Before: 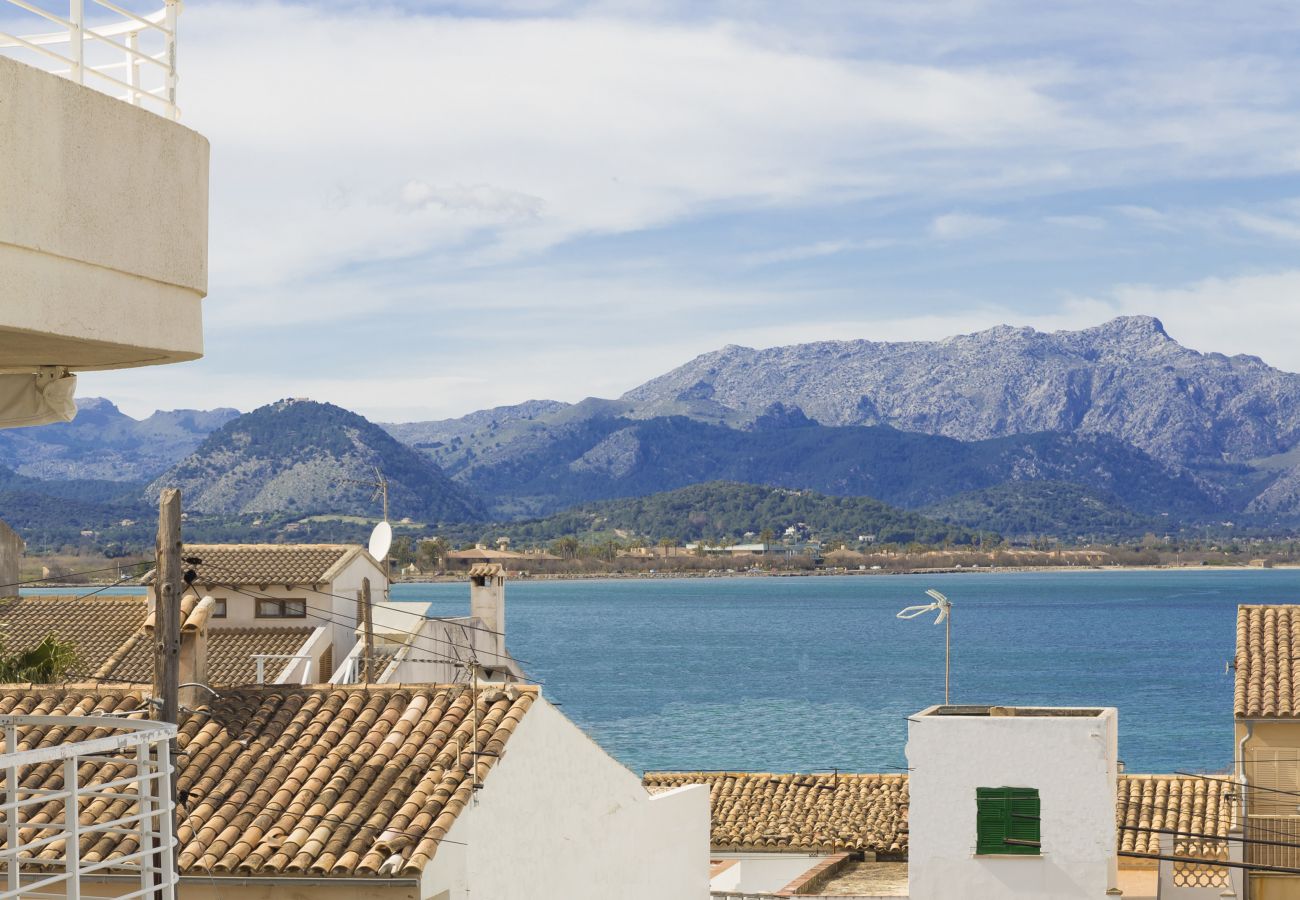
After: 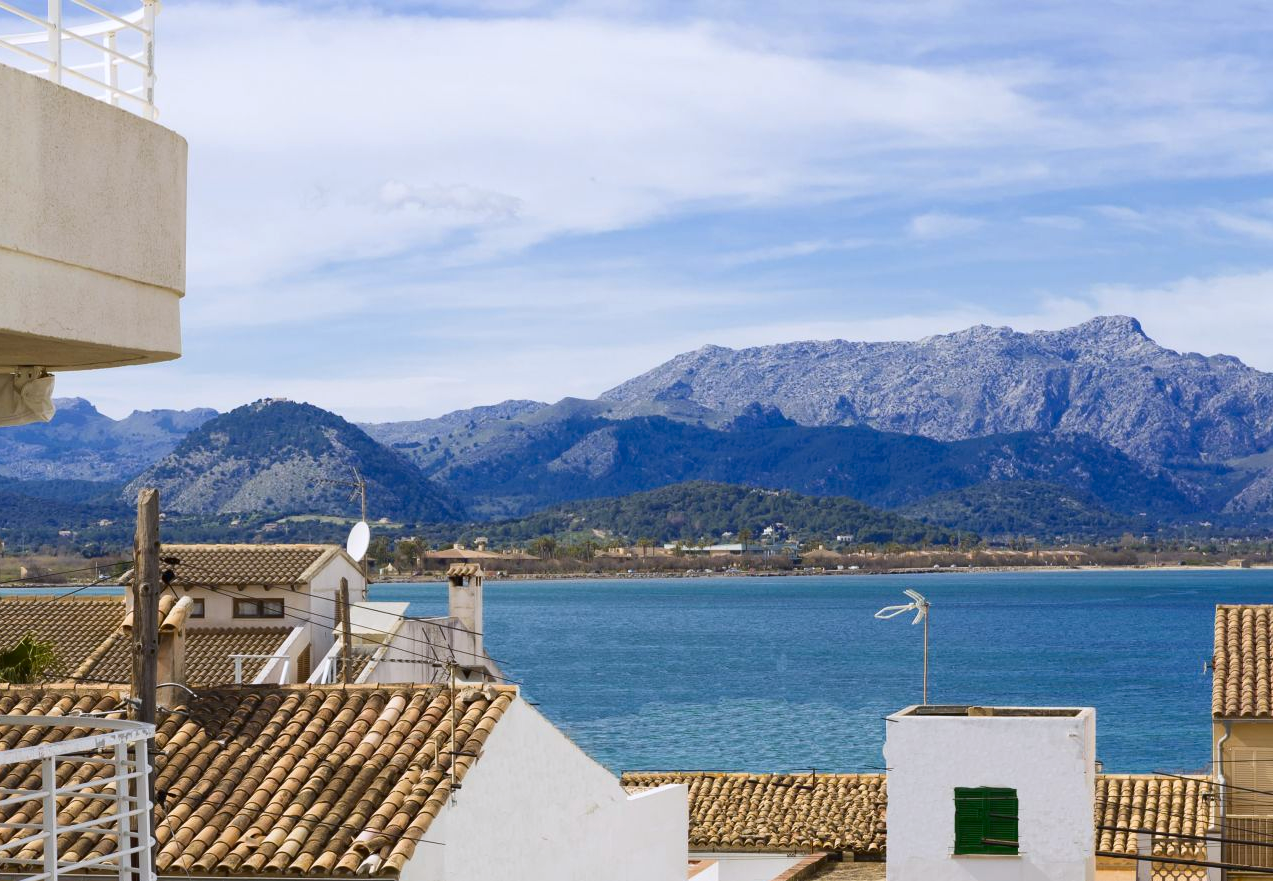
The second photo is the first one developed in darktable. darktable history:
contrast brightness saturation: contrast 0.12, brightness -0.12, saturation 0.2
white balance: red 0.984, blue 1.059
crop: left 1.743%, right 0.268%, bottom 2.011%
